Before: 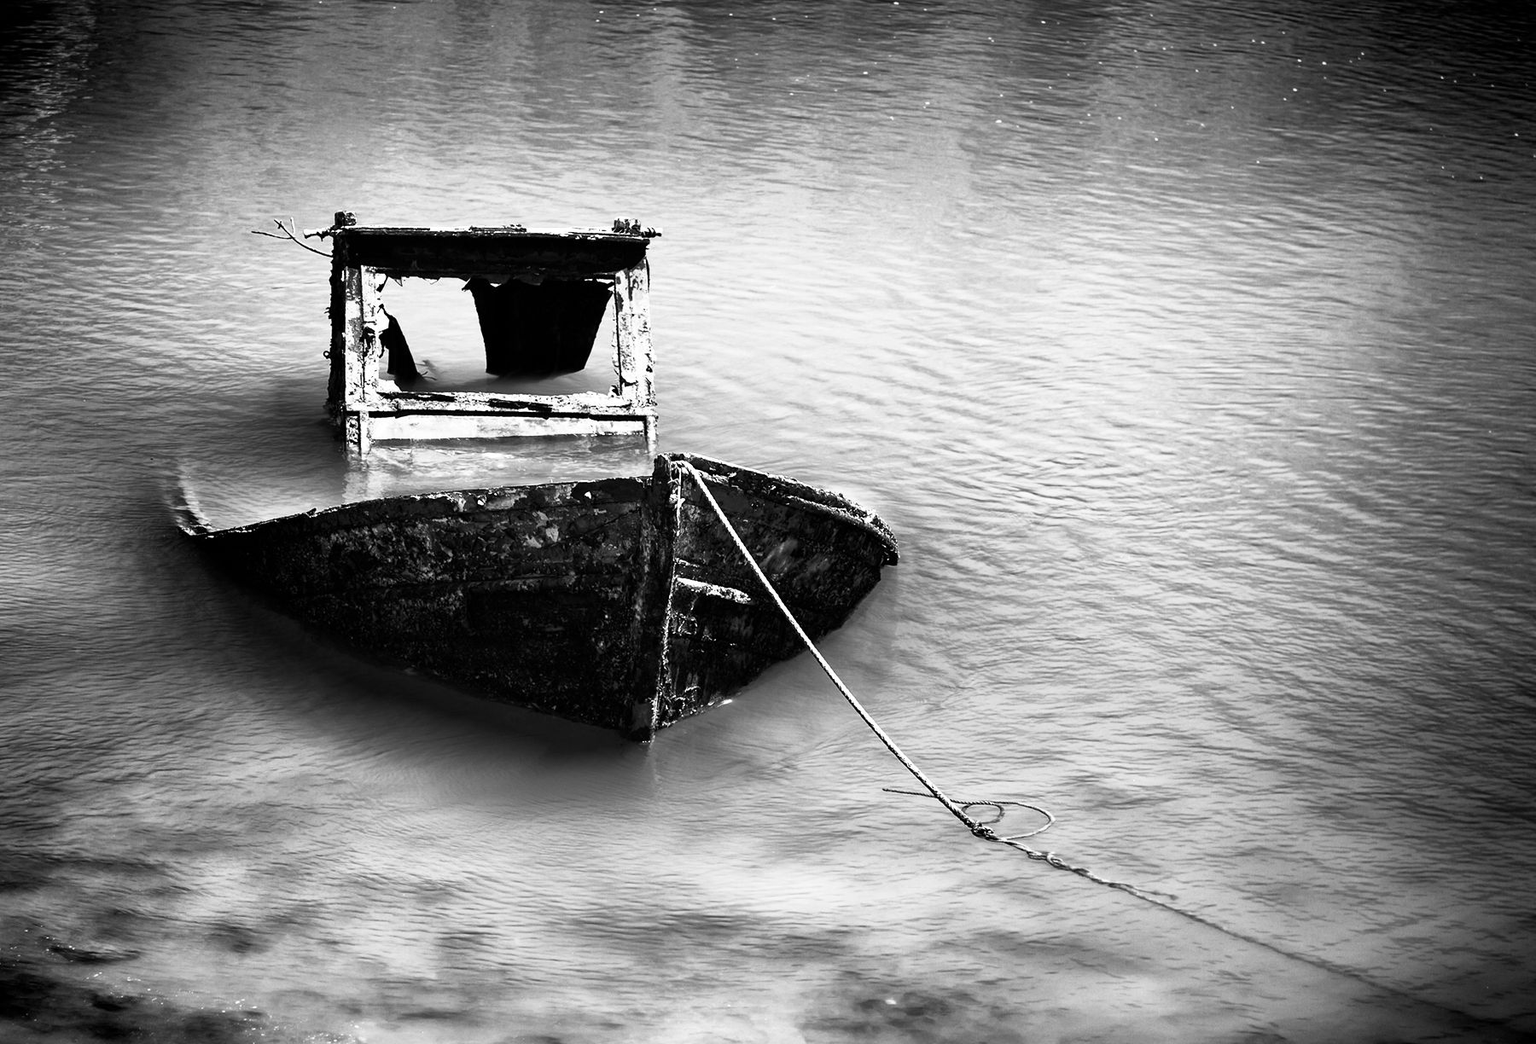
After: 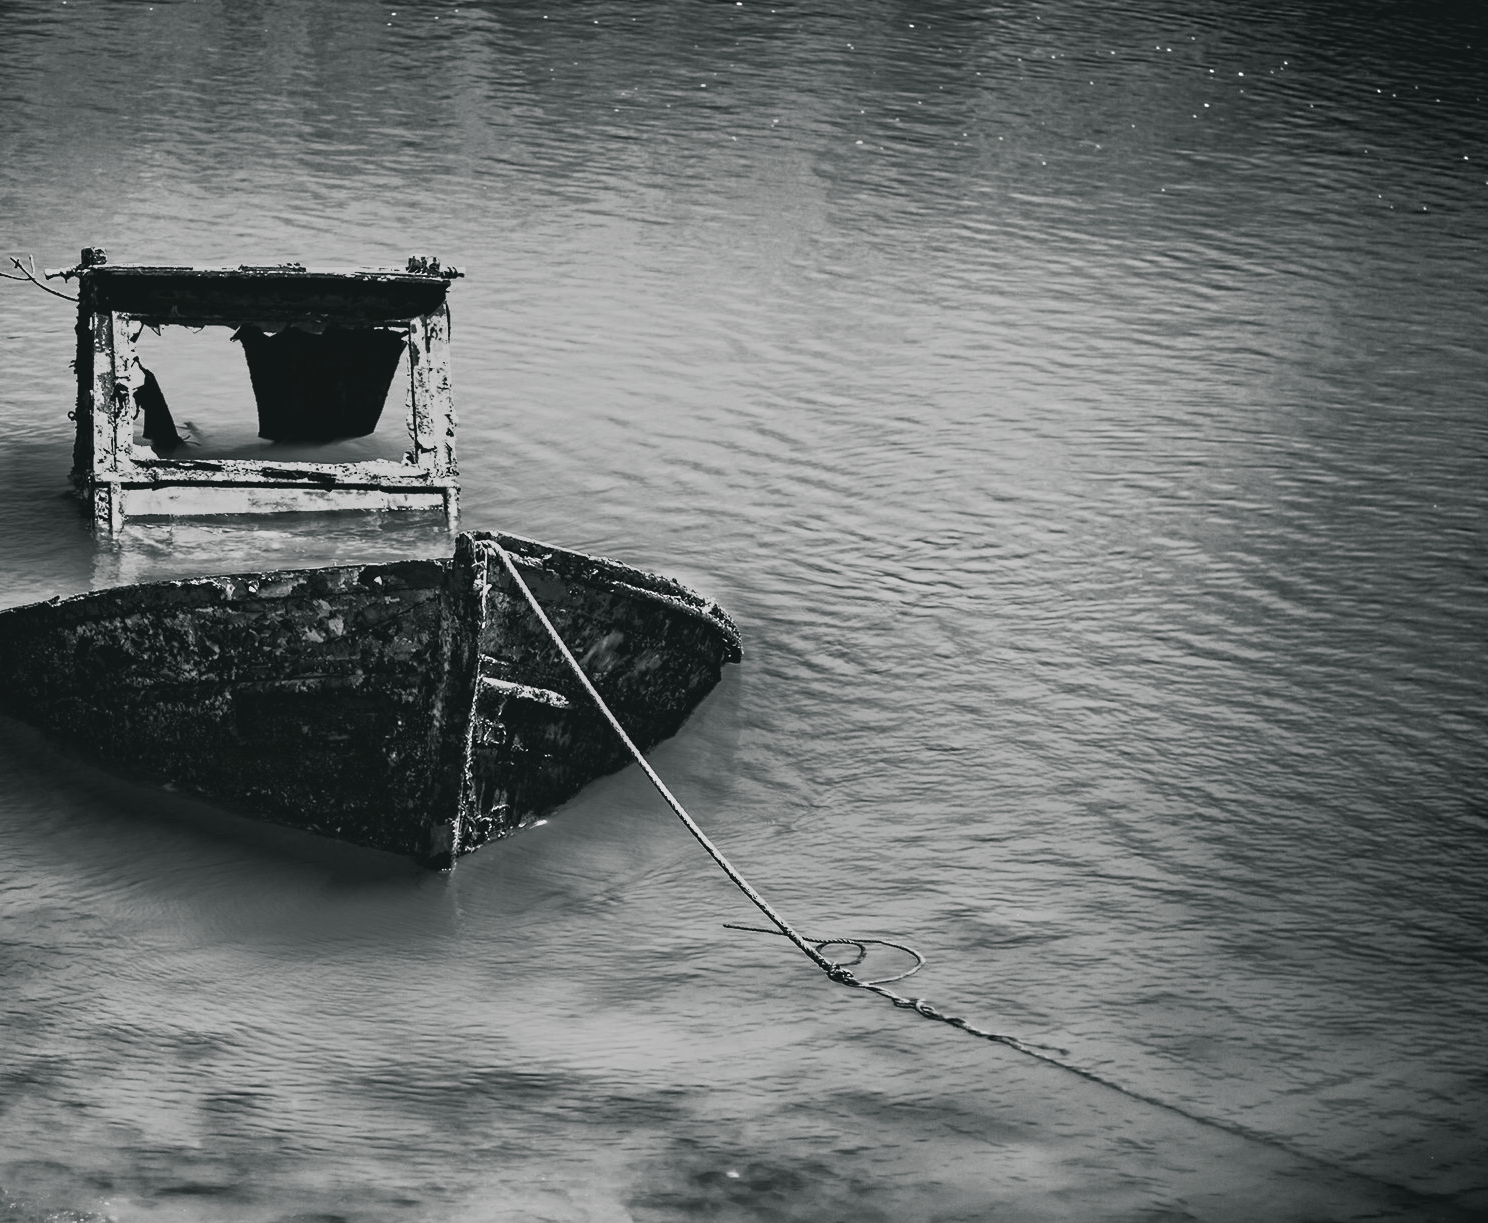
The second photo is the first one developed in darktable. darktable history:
crop: left 17.303%, bottom 0.047%
tone equalizer: -8 EV -0.037 EV, -7 EV 0.016 EV, -6 EV -0.006 EV, -5 EV 0.007 EV, -4 EV -0.03 EV, -3 EV -0.23 EV, -2 EV -0.685 EV, -1 EV -0.996 EV, +0 EV -0.941 EV
contrast equalizer: octaves 7, y [[0.5, 0.501, 0.525, 0.597, 0.58, 0.514], [0.5 ×6], [0.5 ×6], [0 ×6], [0 ×6]]
color balance rgb: shadows lift › chroma 2.065%, shadows lift › hue 186.13°, global offset › luminance 0.784%, perceptual saturation grading › global saturation 20%, perceptual saturation grading › highlights -24.875%, perceptual saturation grading › shadows 25.869%, global vibrance 3.194%
